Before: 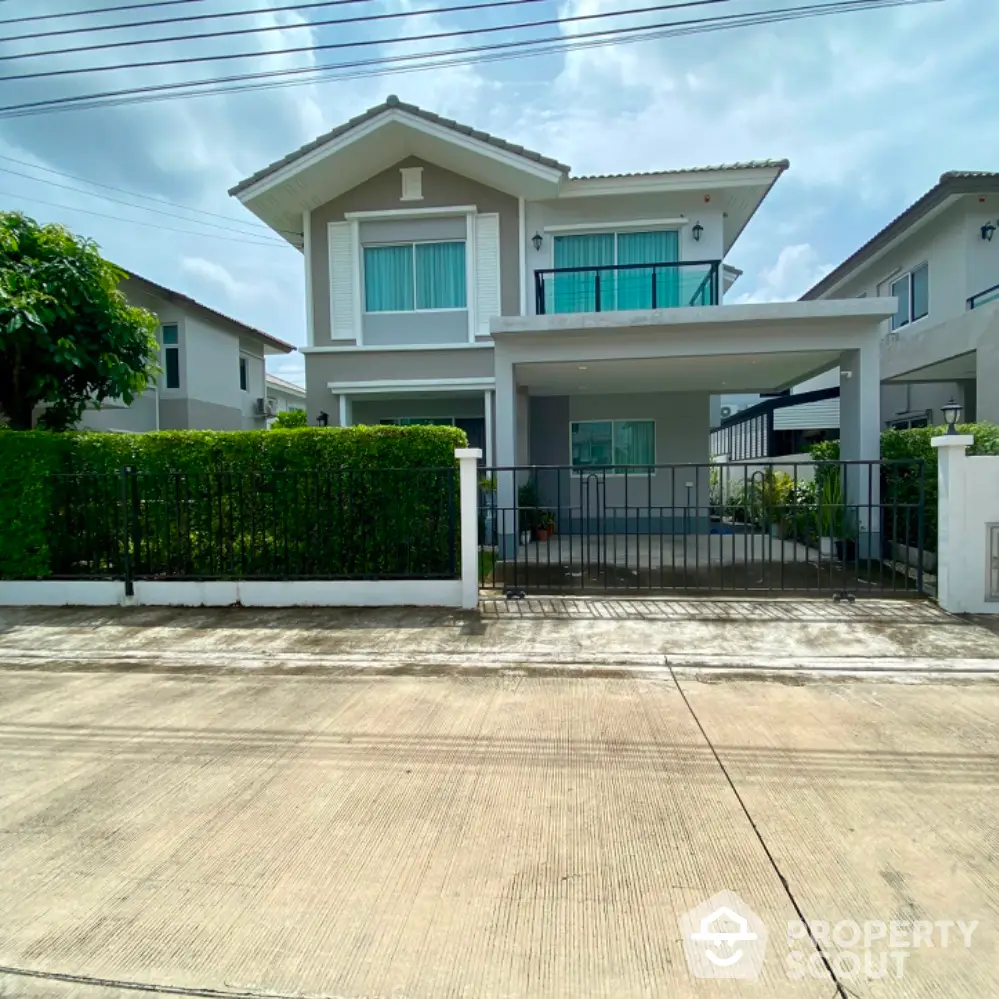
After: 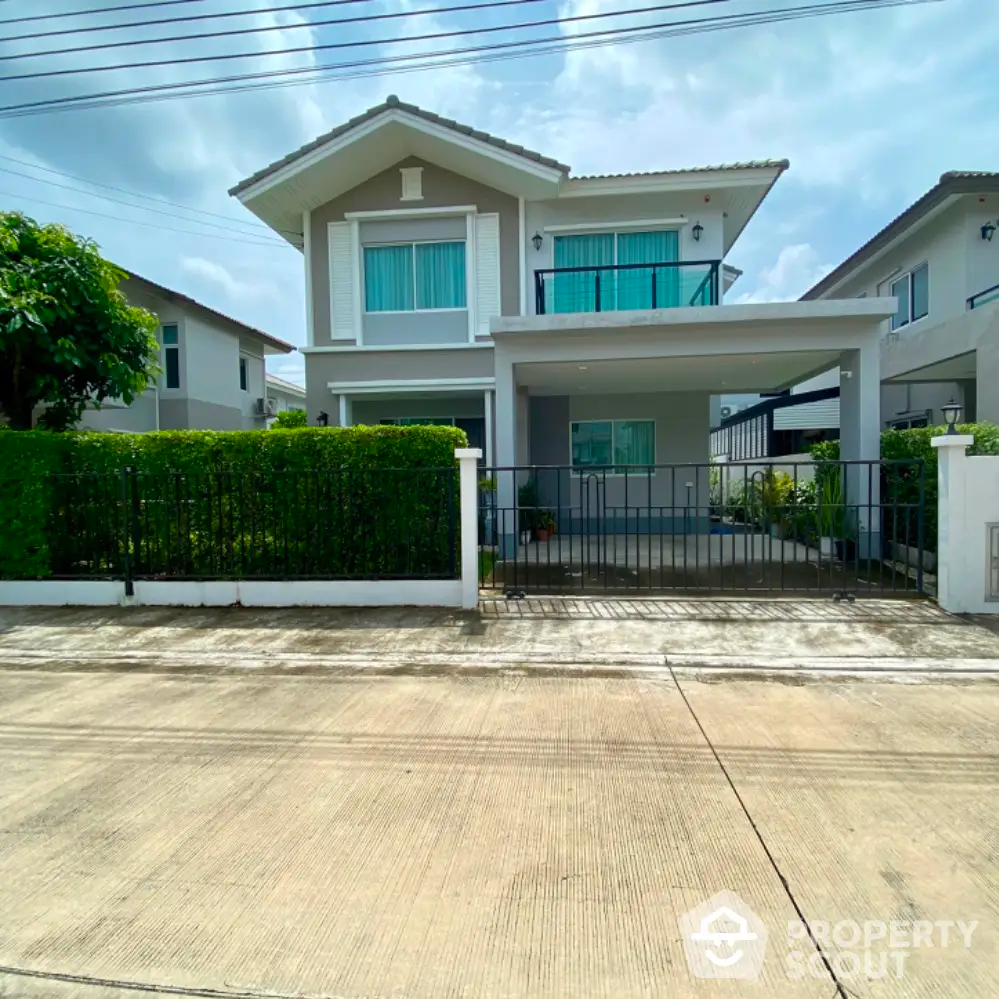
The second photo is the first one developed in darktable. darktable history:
color correction: highlights b* -0.022, saturation 1.11
